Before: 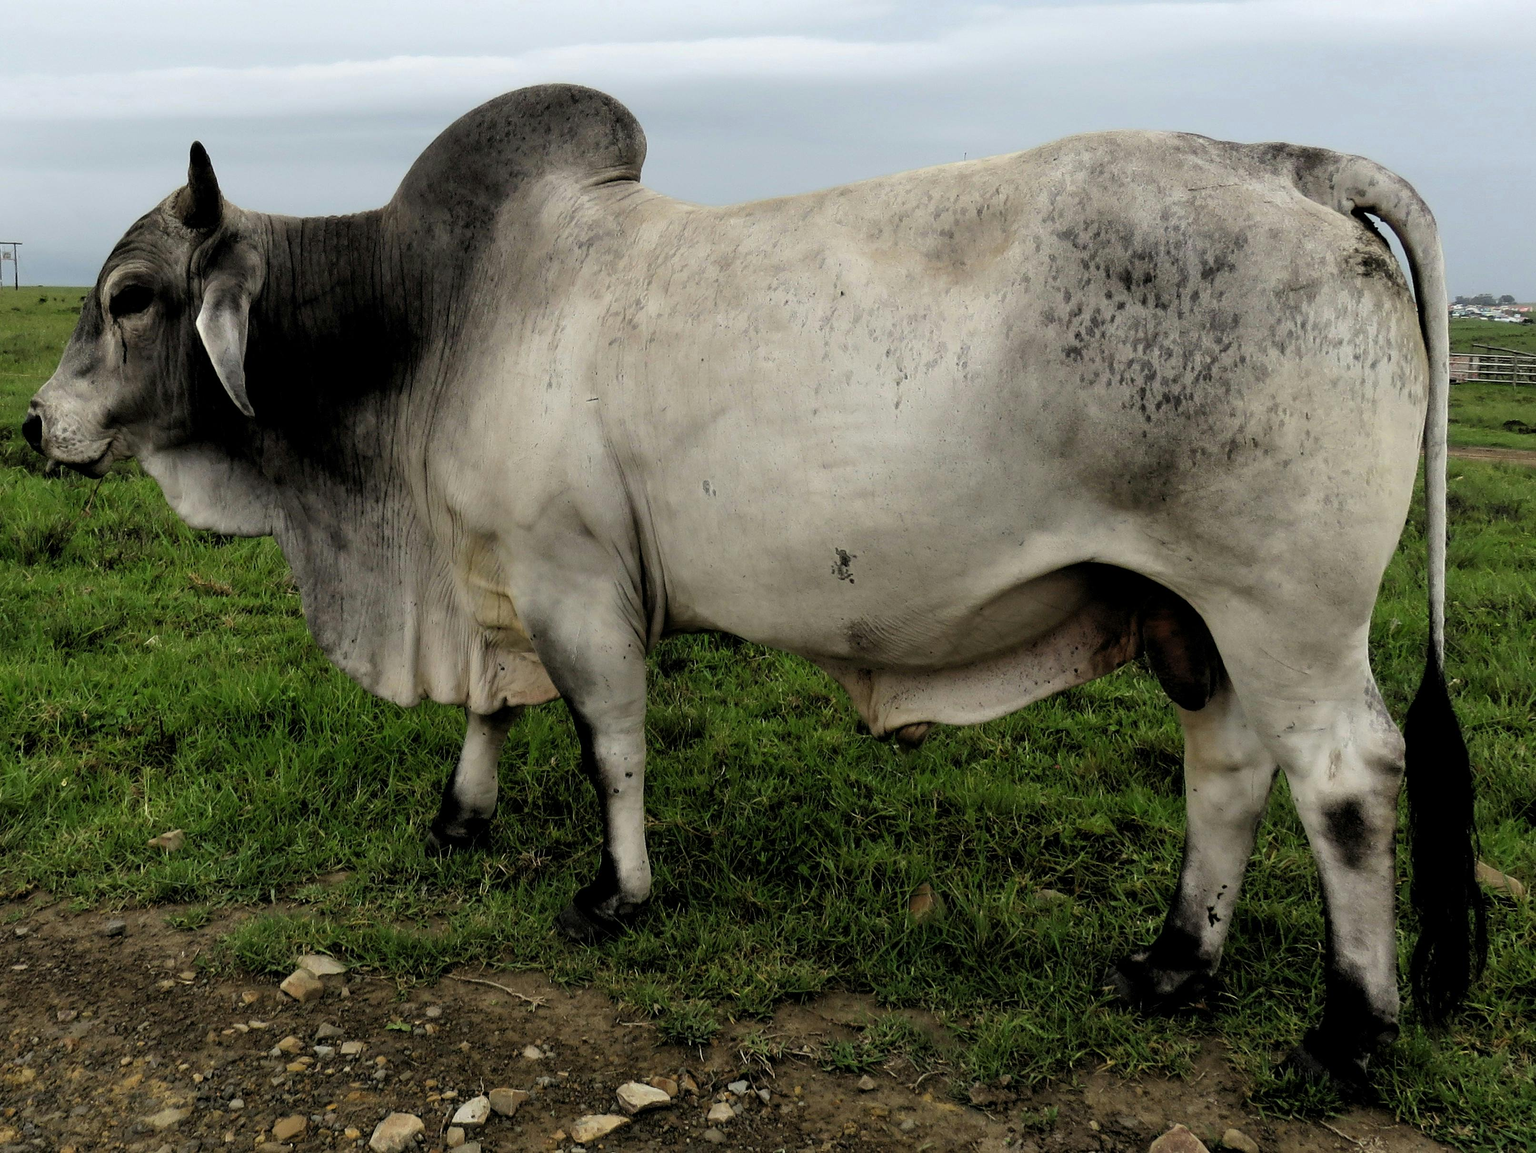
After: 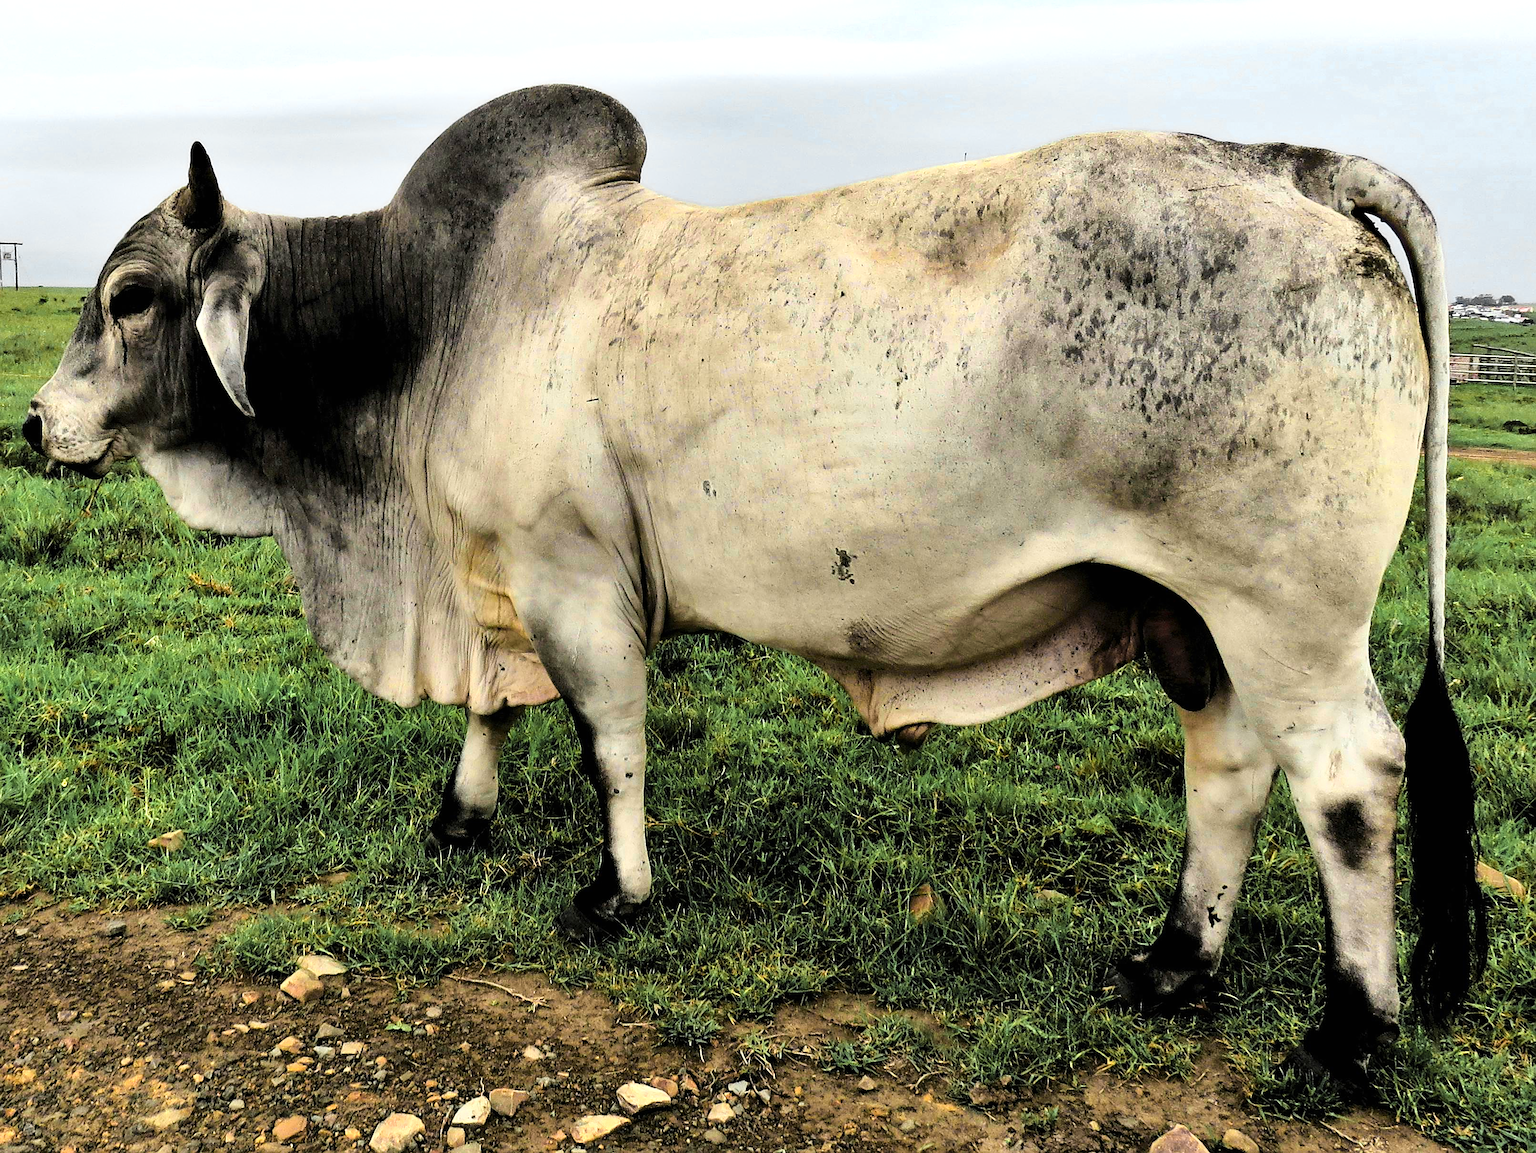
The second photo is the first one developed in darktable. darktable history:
base curve: curves: ch0 [(0, 0) (0.028, 0.03) (0.121, 0.232) (0.46, 0.748) (0.859, 0.968) (1, 1)]
sharpen: on, module defaults
color zones: curves: ch0 [(0.257, 0.558) (0.75, 0.565)]; ch1 [(0.004, 0.857) (0.14, 0.416) (0.257, 0.695) (0.442, 0.032) (0.736, 0.266) (0.891, 0.741)]; ch2 [(0, 0.623) (0.112, 0.436) (0.271, 0.474) (0.516, 0.64) (0.743, 0.286)]
shadows and highlights: shadows 30.64, highlights -62.48, soften with gaussian
exposure: black level correction 0, exposure 0.302 EV, compensate exposure bias true, compensate highlight preservation false
